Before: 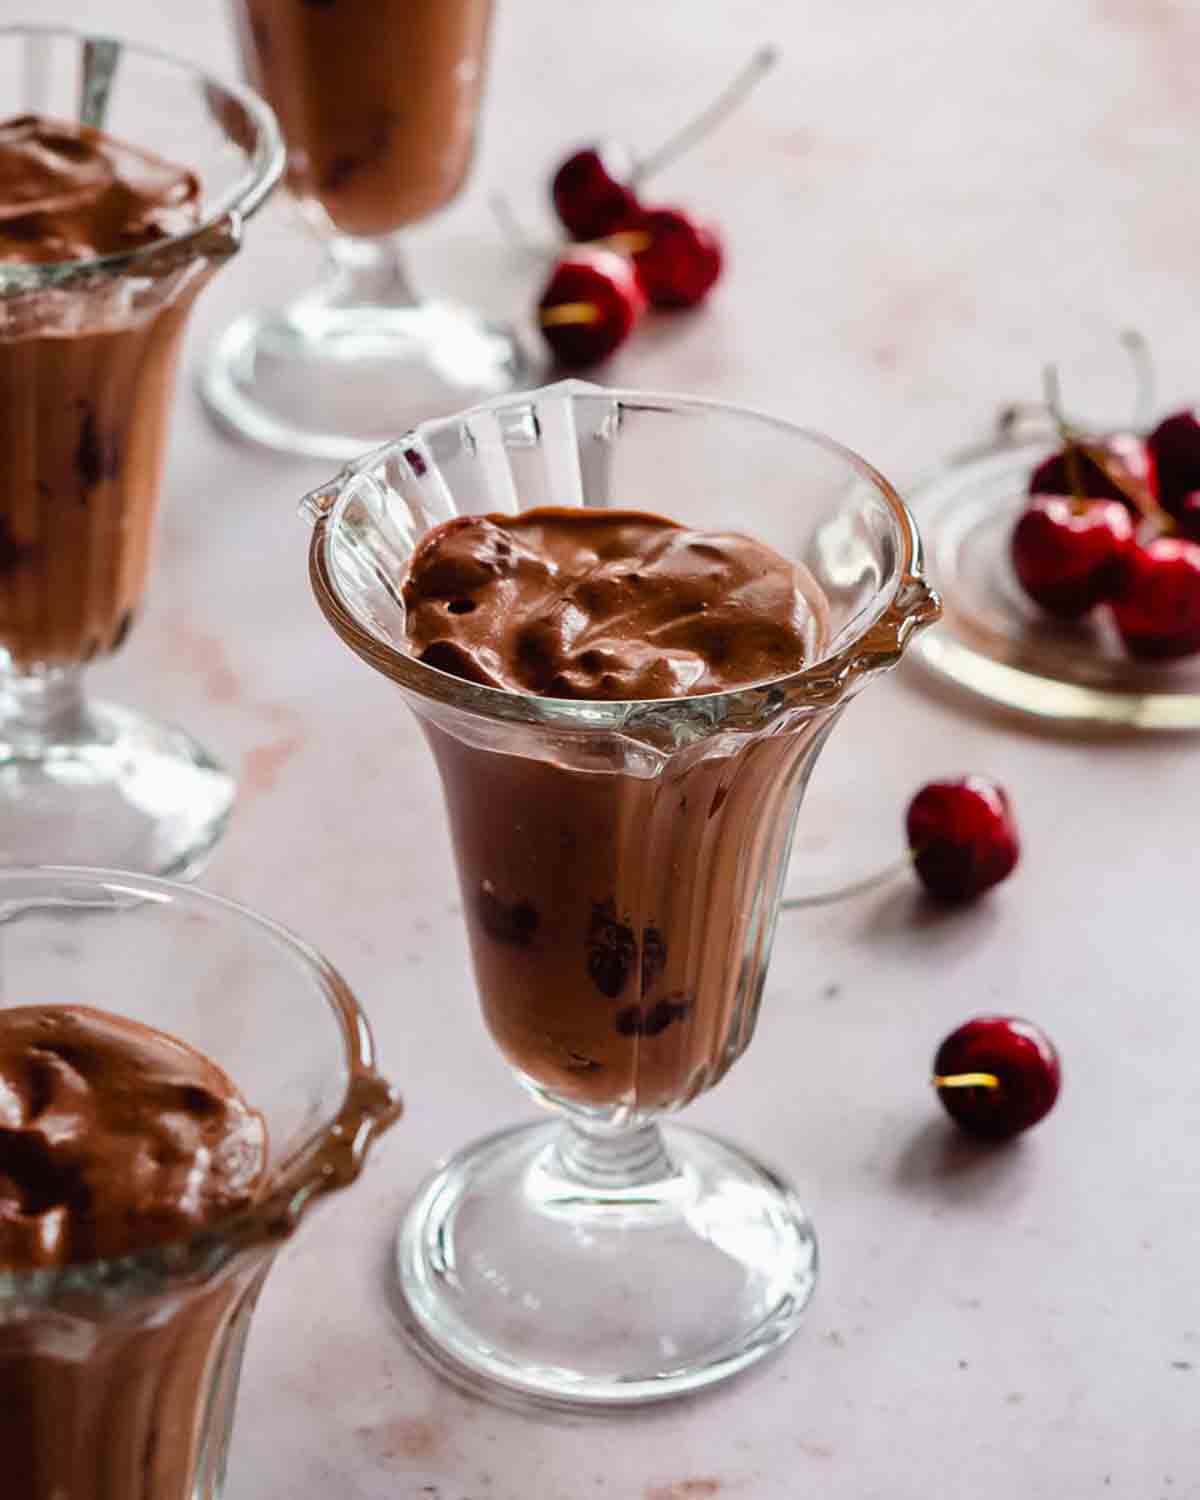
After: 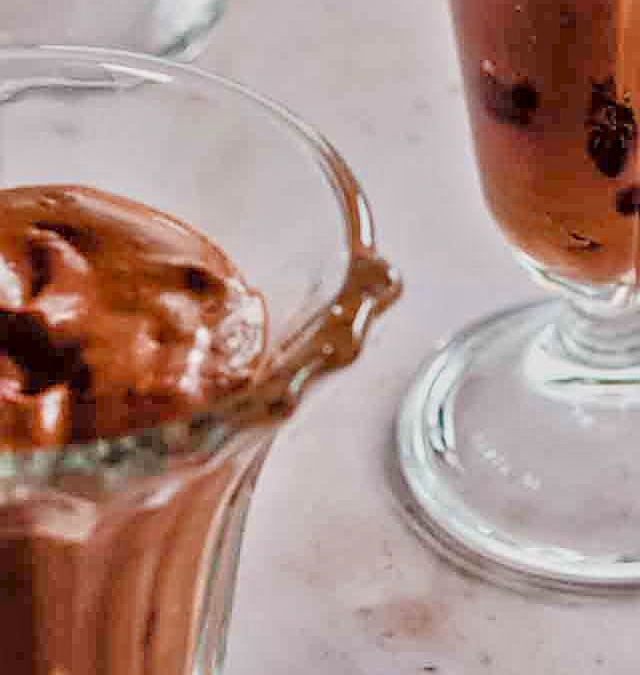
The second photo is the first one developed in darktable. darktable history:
local contrast: detail 130%
sharpen: on, module defaults
filmic rgb: hardness 4.17
crop and rotate: top 54.778%, right 46.61%, bottom 0.159%
tone equalizer: -8 EV 2 EV, -7 EV 2 EV, -6 EV 2 EV, -5 EV 2 EV, -4 EV 2 EV, -3 EV 1.5 EV, -2 EV 1 EV, -1 EV 0.5 EV
